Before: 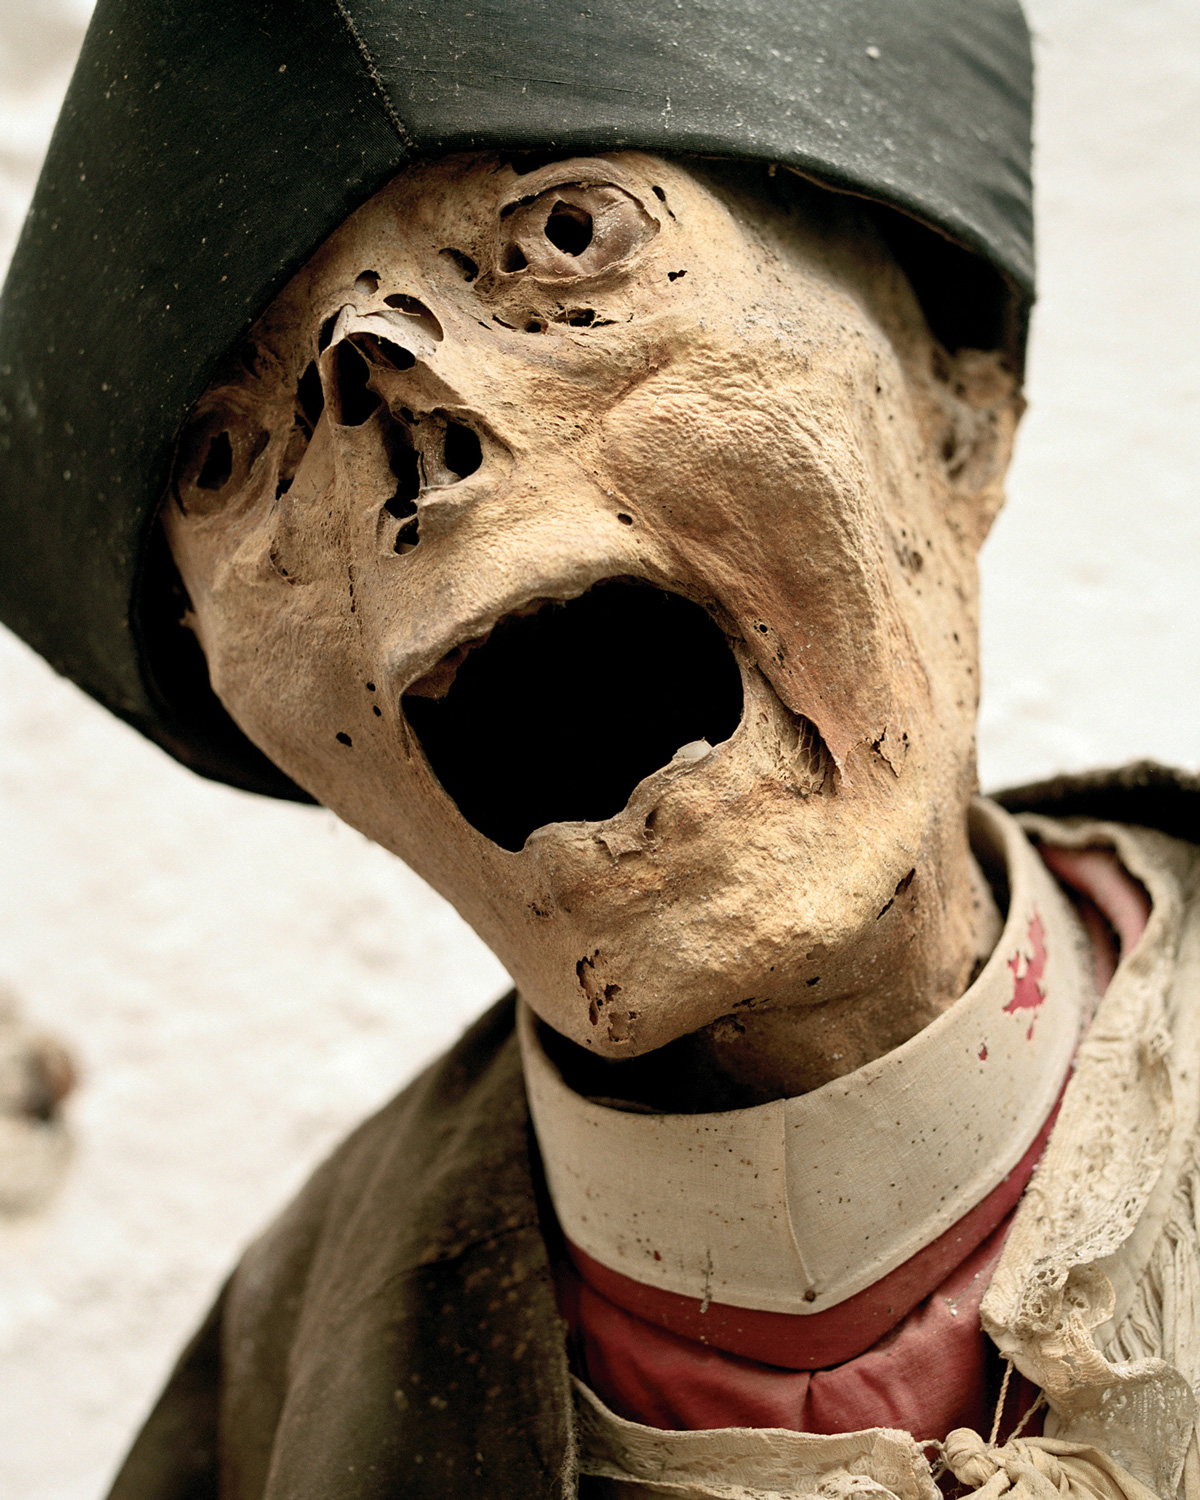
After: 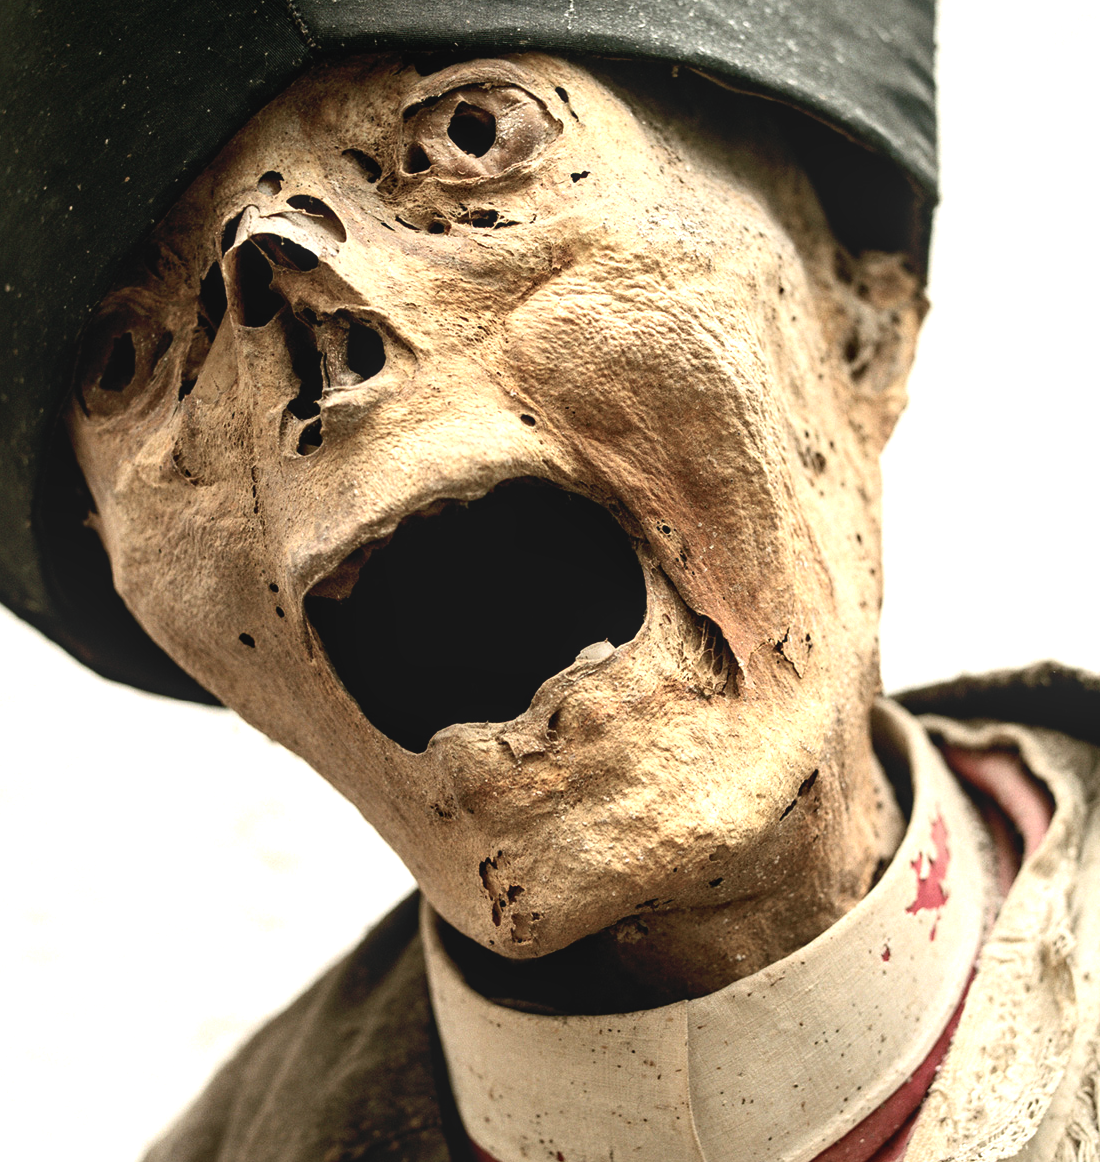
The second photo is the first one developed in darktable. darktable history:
crop: left 8.155%, top 6.611%, bottom 15.385%
tone equalizer: -8 EV -0.75 EV, -7 EV -0.7 EV, -6 EV -0.6 EV, -5 EV -0.4 EV, -3 EV 0.4 EV, -2 EV 0.6 EV, -1 EV 0.7 EV, +0 EV 0.75 EV, edges refinement/feathering 500, mask exposure compensation -1.57 EV, preserve details no
local contrast: detail 110%
